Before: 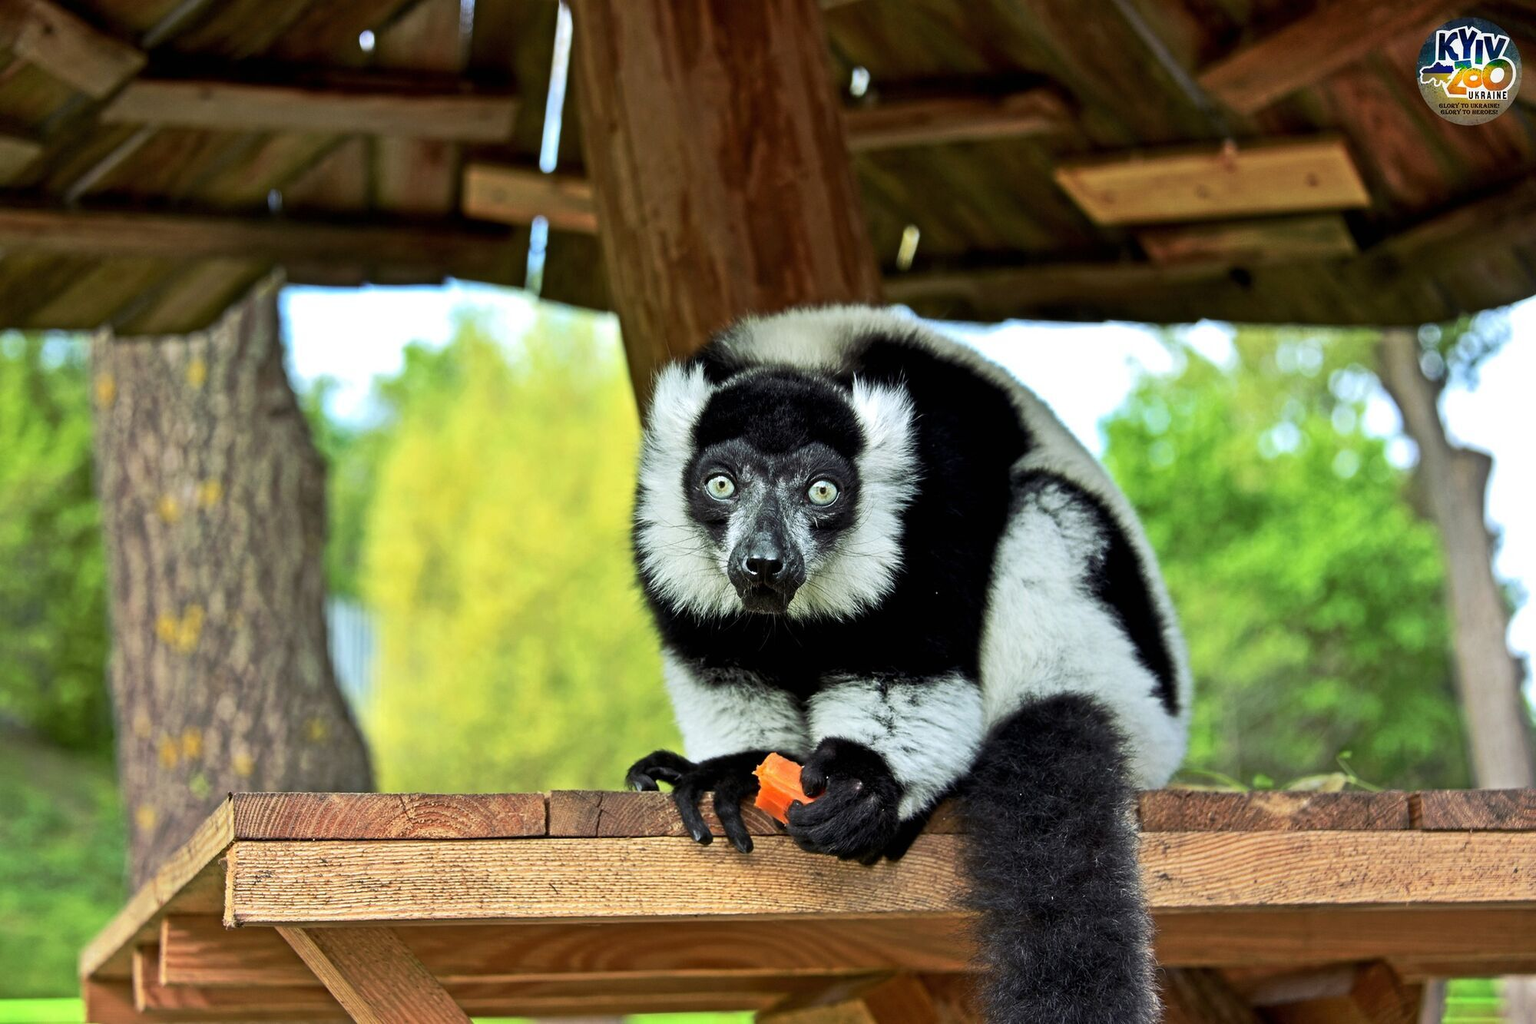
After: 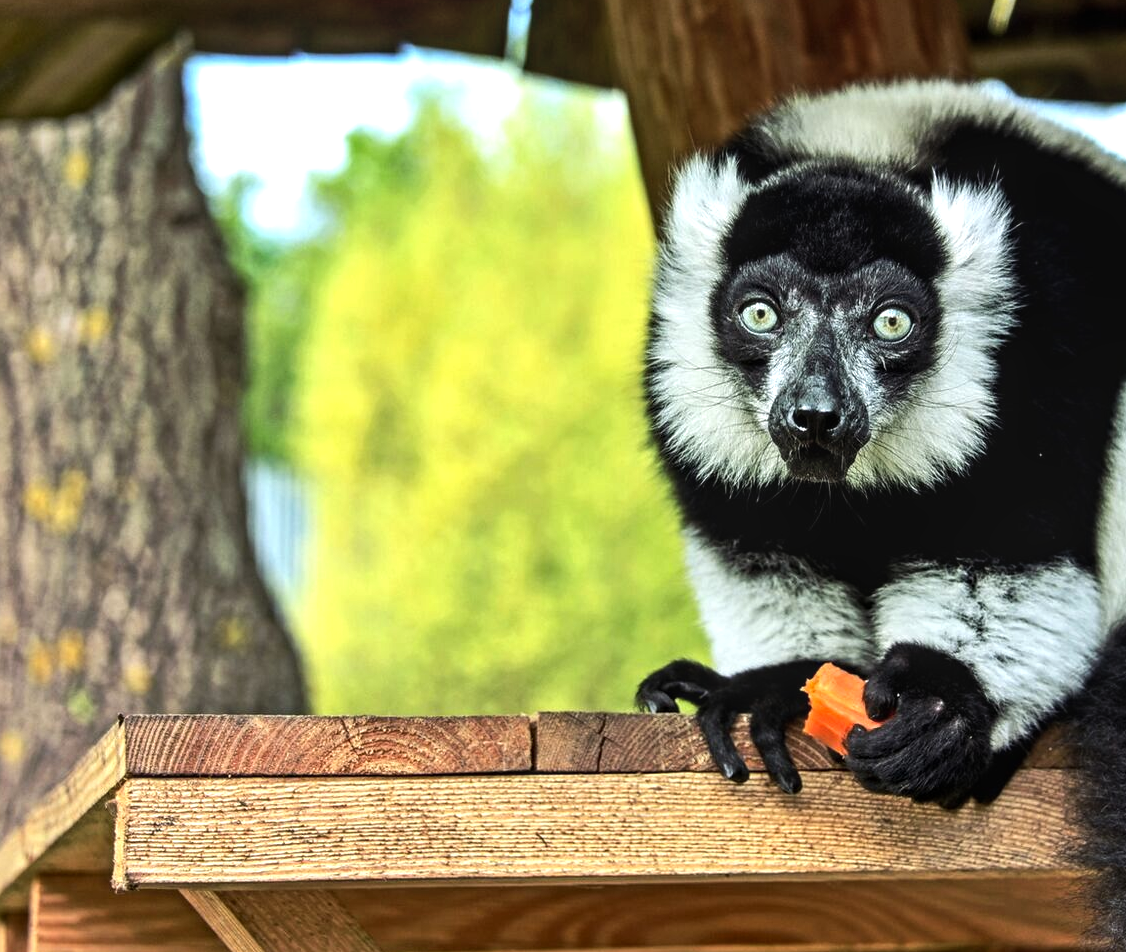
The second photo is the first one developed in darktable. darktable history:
local contrast: on, module defaults
tone equalizer: -8 EV -0.417 EV, -7 EV -0.389 EV, -6 EV -0.333 EV, -5 EV -0.222 EV, -3 EV 0.222 EV, -2 EV 0.333 EV, -1 EV 0.389 EV, +0 EV 0.417 EV, edges refinement/feathering 500, mask exposure compensation -1.57 EV, preserve details no
crop: left 8.966%, top 23.852%, right 34.699%, bottom 4.703%
